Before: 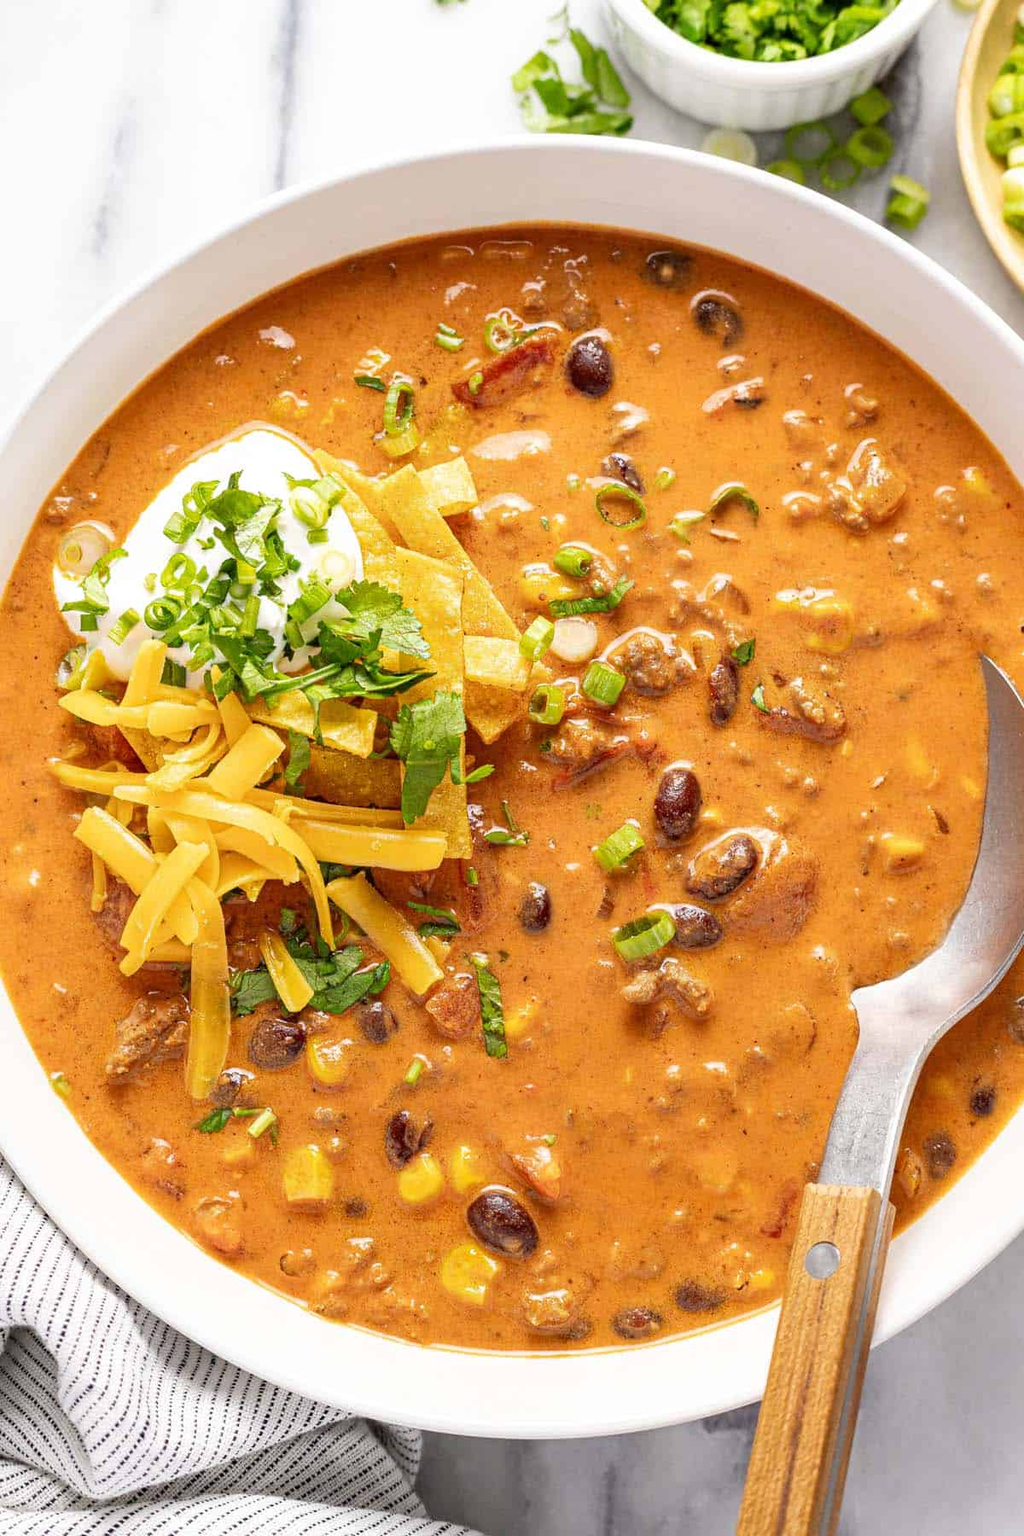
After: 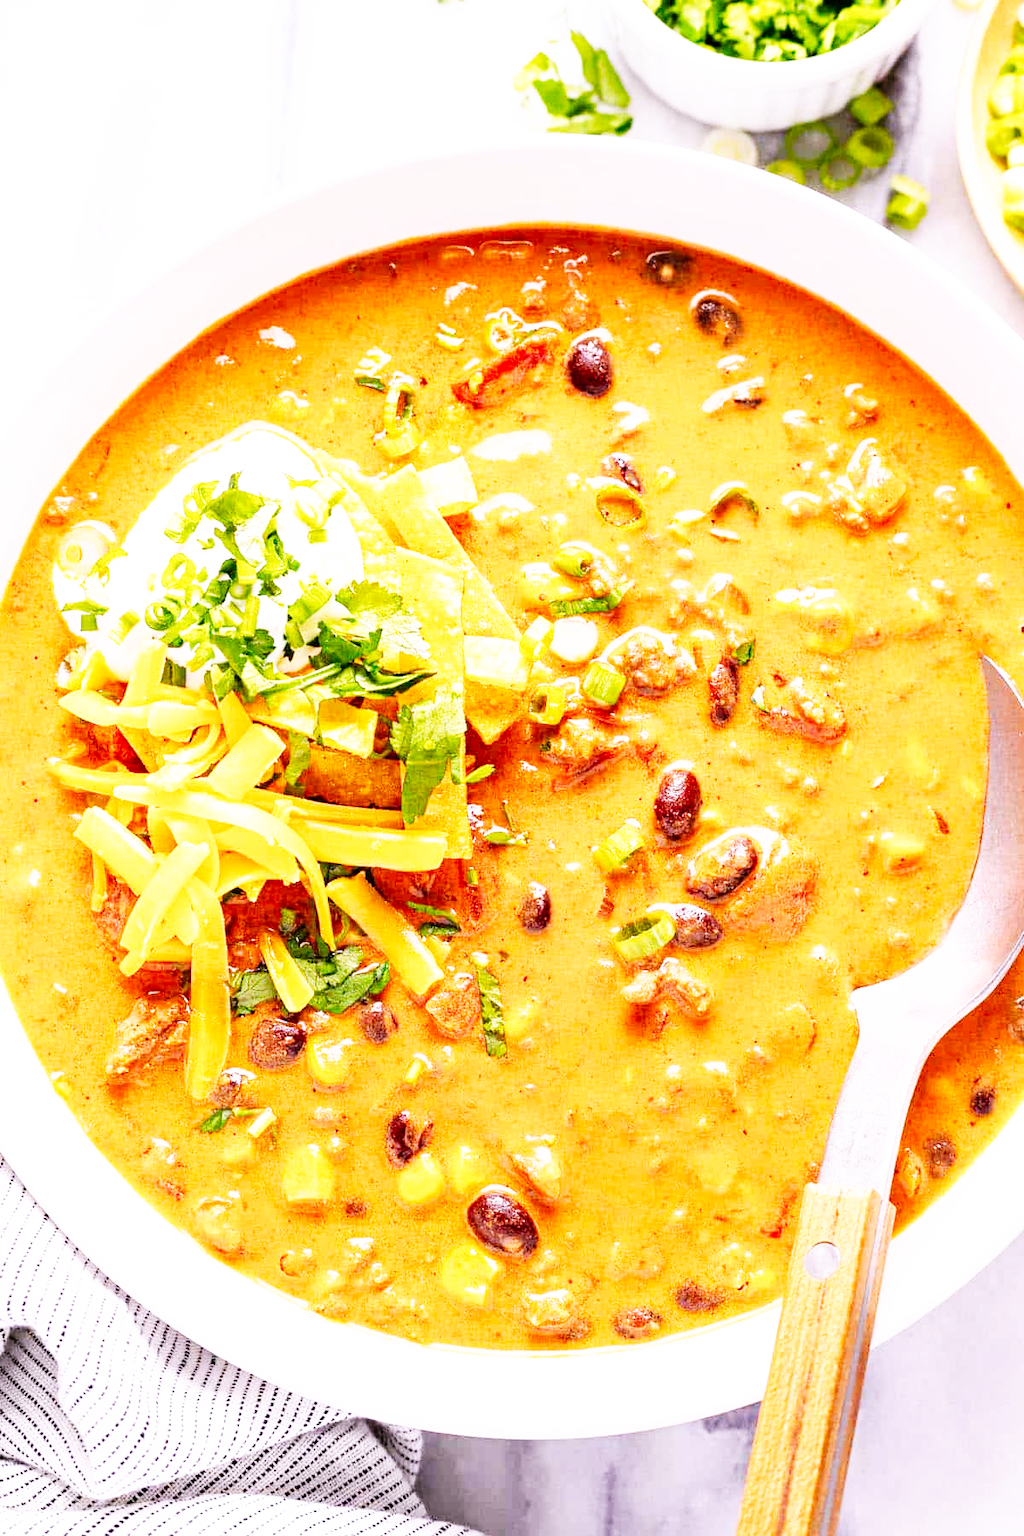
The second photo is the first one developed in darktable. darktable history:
white balance: red 1.066, blue 1.119
base curve: curves: ch0 [(0, 0) (0.007, 0.004) (0.027, 0.03) (0.046, 0.07) (0.207, 0.54) (0.442, 0.872) (0.673, 0.972) (1, 1)], preserve colors none
